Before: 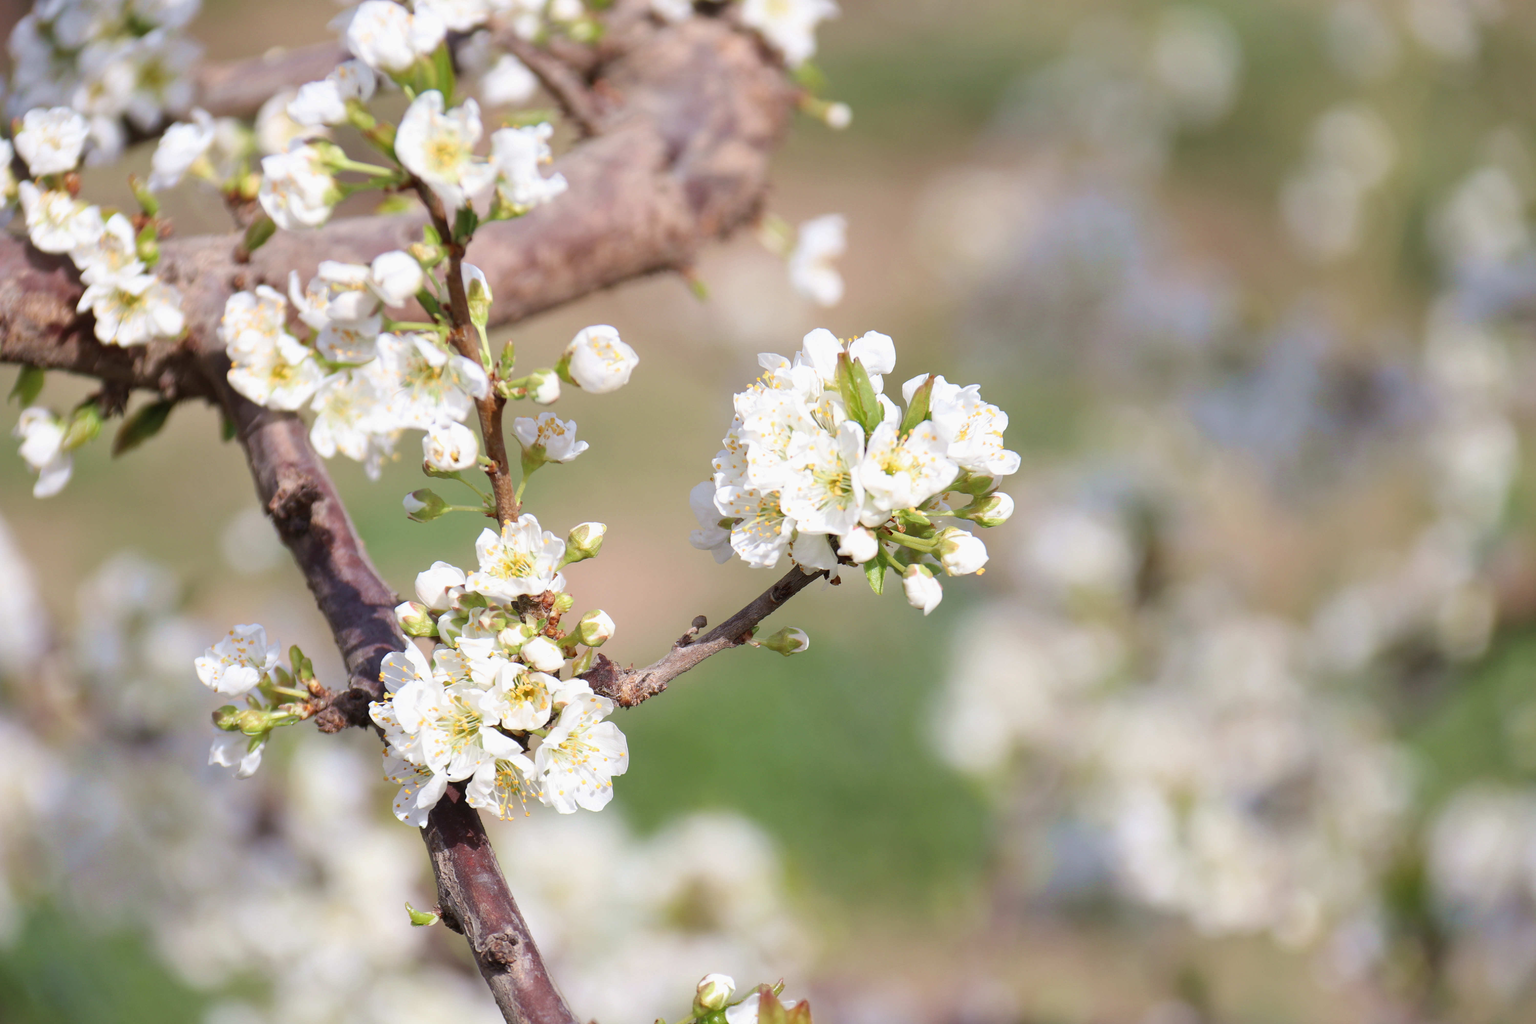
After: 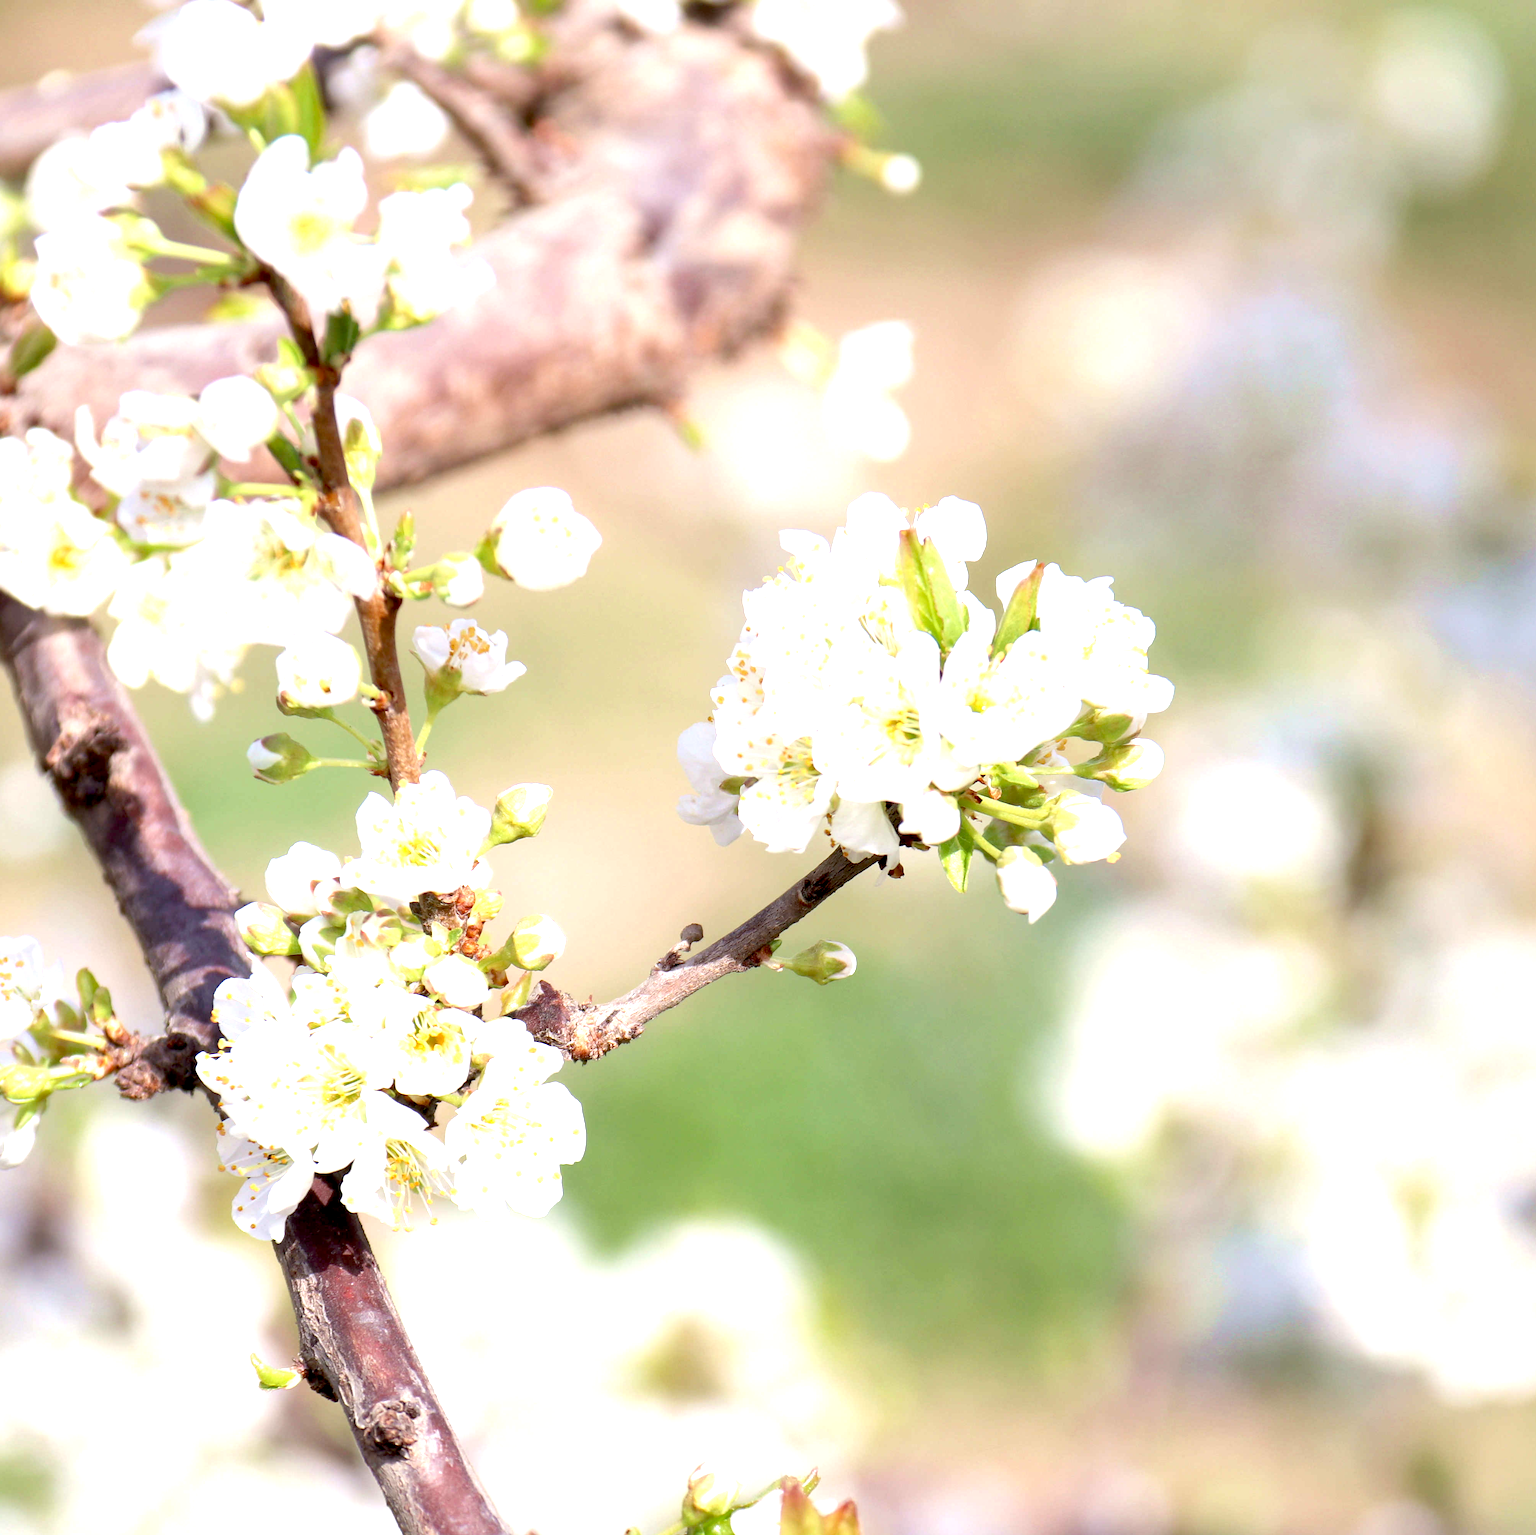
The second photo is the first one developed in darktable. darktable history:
crop and rotate: left 15.546%, right 17.787%
exposure: black level correction 0.011, exposure 1.088 EV, compensate exposure bias true, compensate highlight preservation false
